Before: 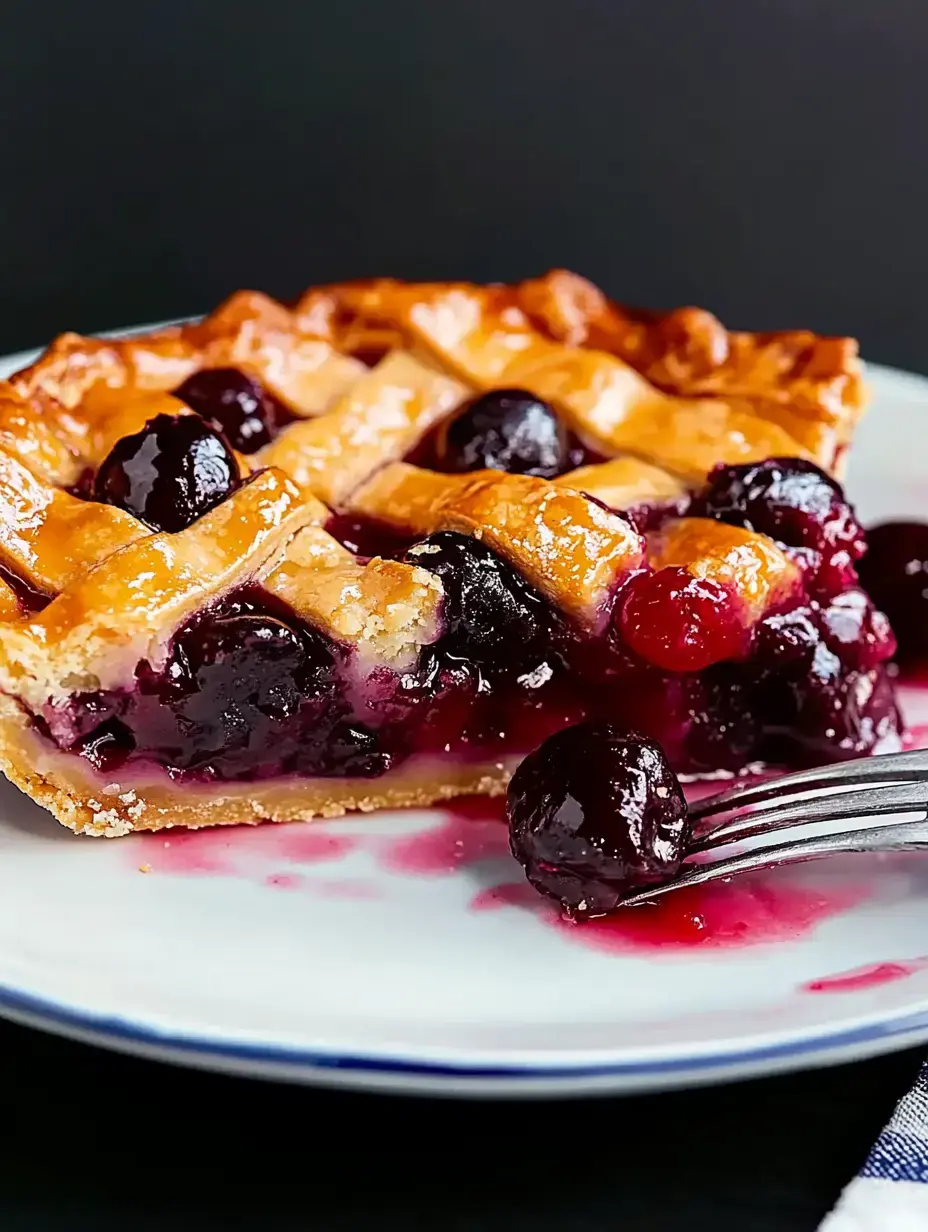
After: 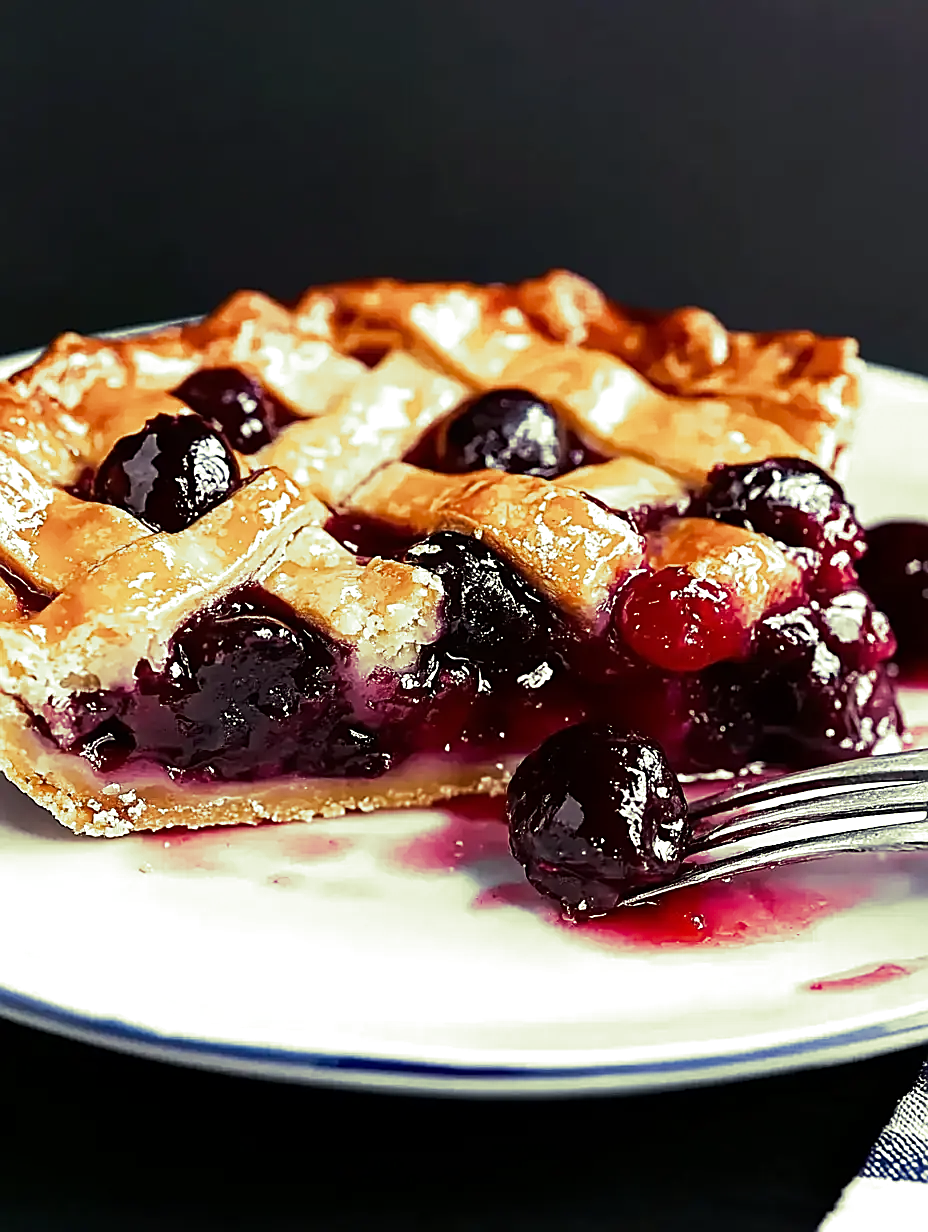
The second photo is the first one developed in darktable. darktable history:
sharpen: on, module defaults
split-toning: shadows › hue 290.82°, shadows › saturation 0.34, highlights › saturation 0.38, balance 0, compress 50%
tone equalizer: -8 EV -0.417 EV, -7 EV -0.389 EV, -6 EV -0.333 EV, -5 EV -0.222 EV, -3 EV 0.222 EV, -2 EV 0.333 EV, -1 EV 0.389 EV, +0 EV 0.417 EV, edges refinement/feathering 500, mask exposure compensation -1.57 EV, preserve details no
